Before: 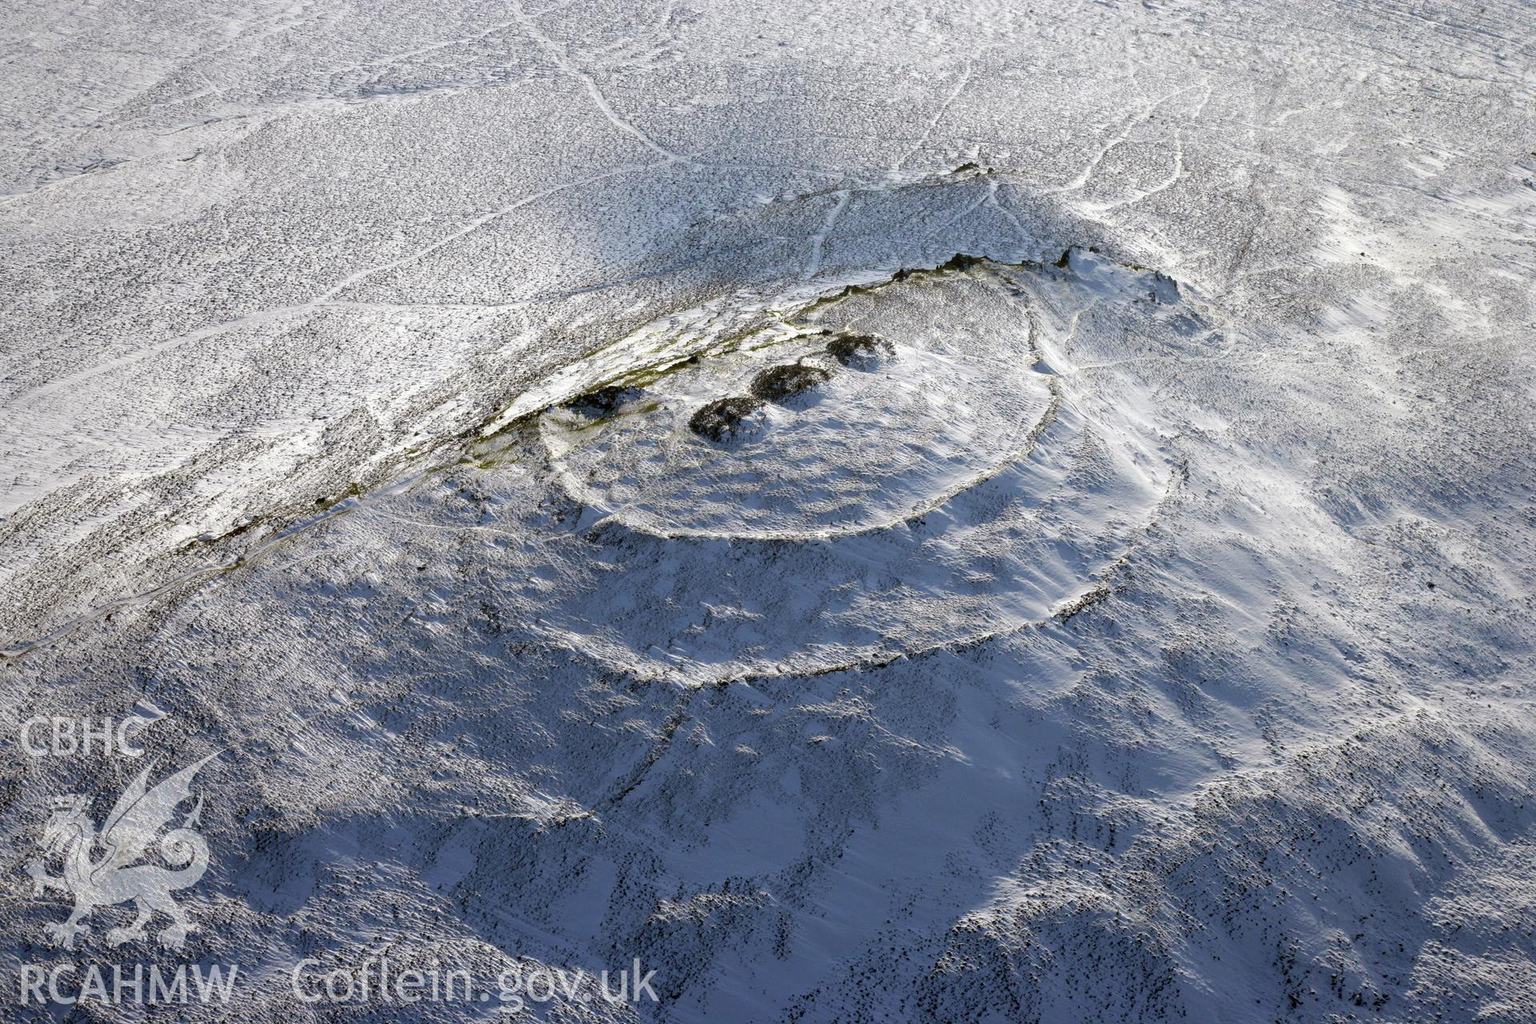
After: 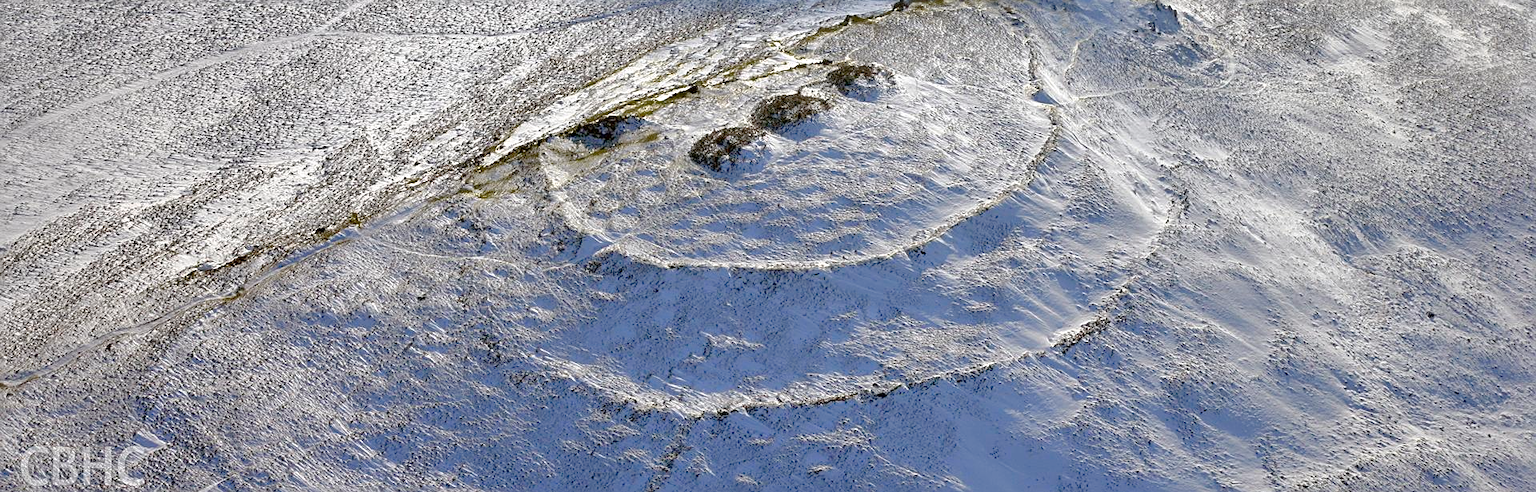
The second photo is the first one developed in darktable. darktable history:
crop and rotate: top 26.483%, bottom 25.463%
sharpen: on, module defaults
shadows and highlights: soften with gaussian
tone curve: curves: ch0 [(0, 0) (0.004, 0.008) (0.077, 0.156) (0.169, 0.29) (0.774, 0.774) (1, 1)], color space Lab, linked channels, preserve colors none
